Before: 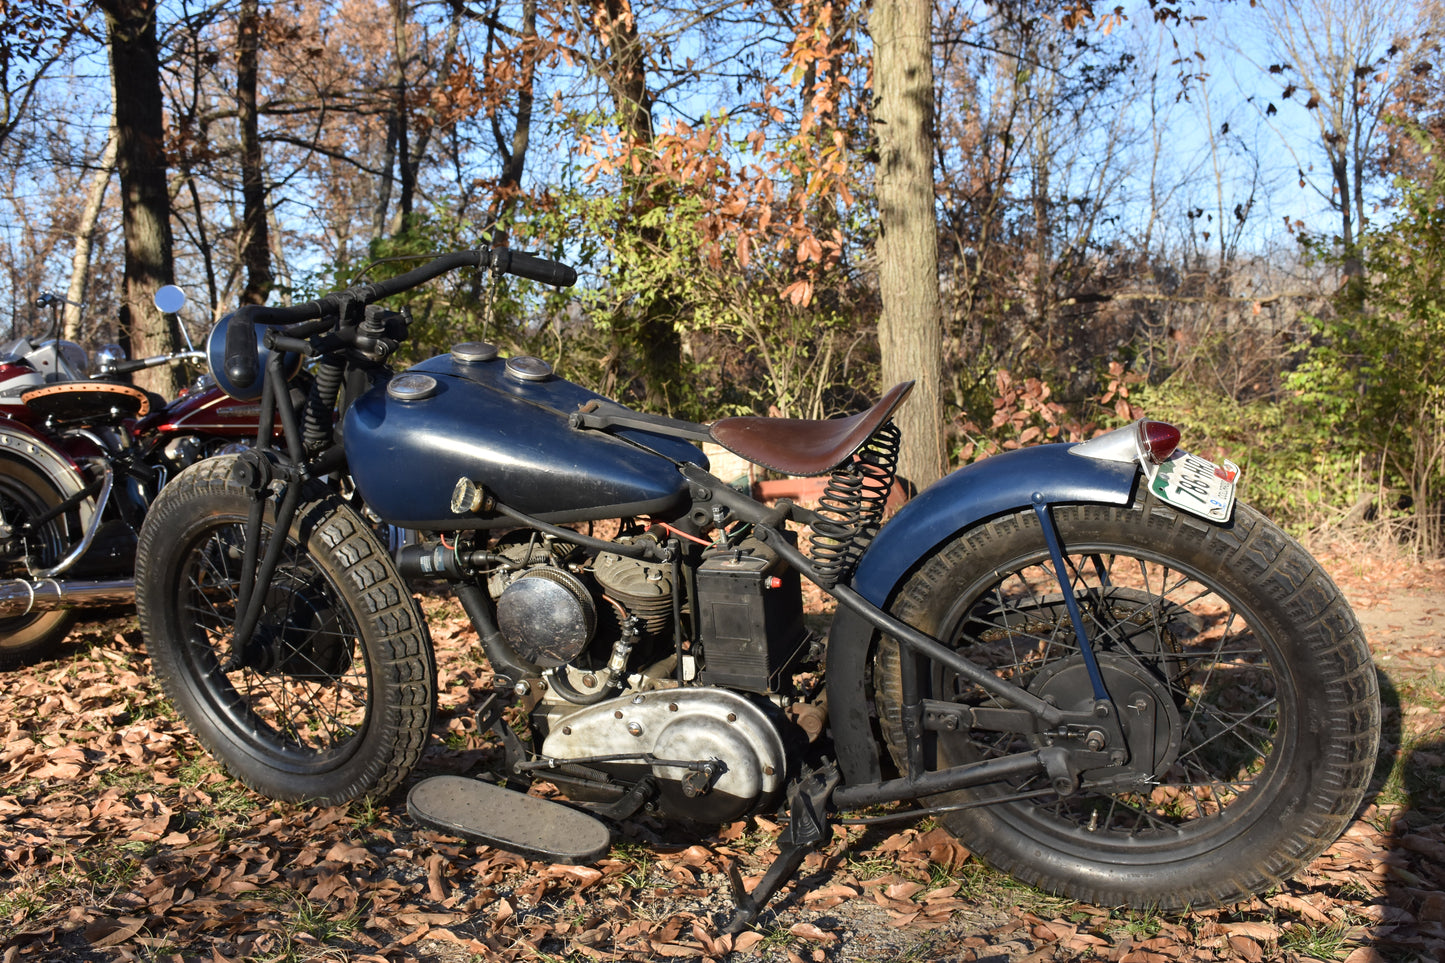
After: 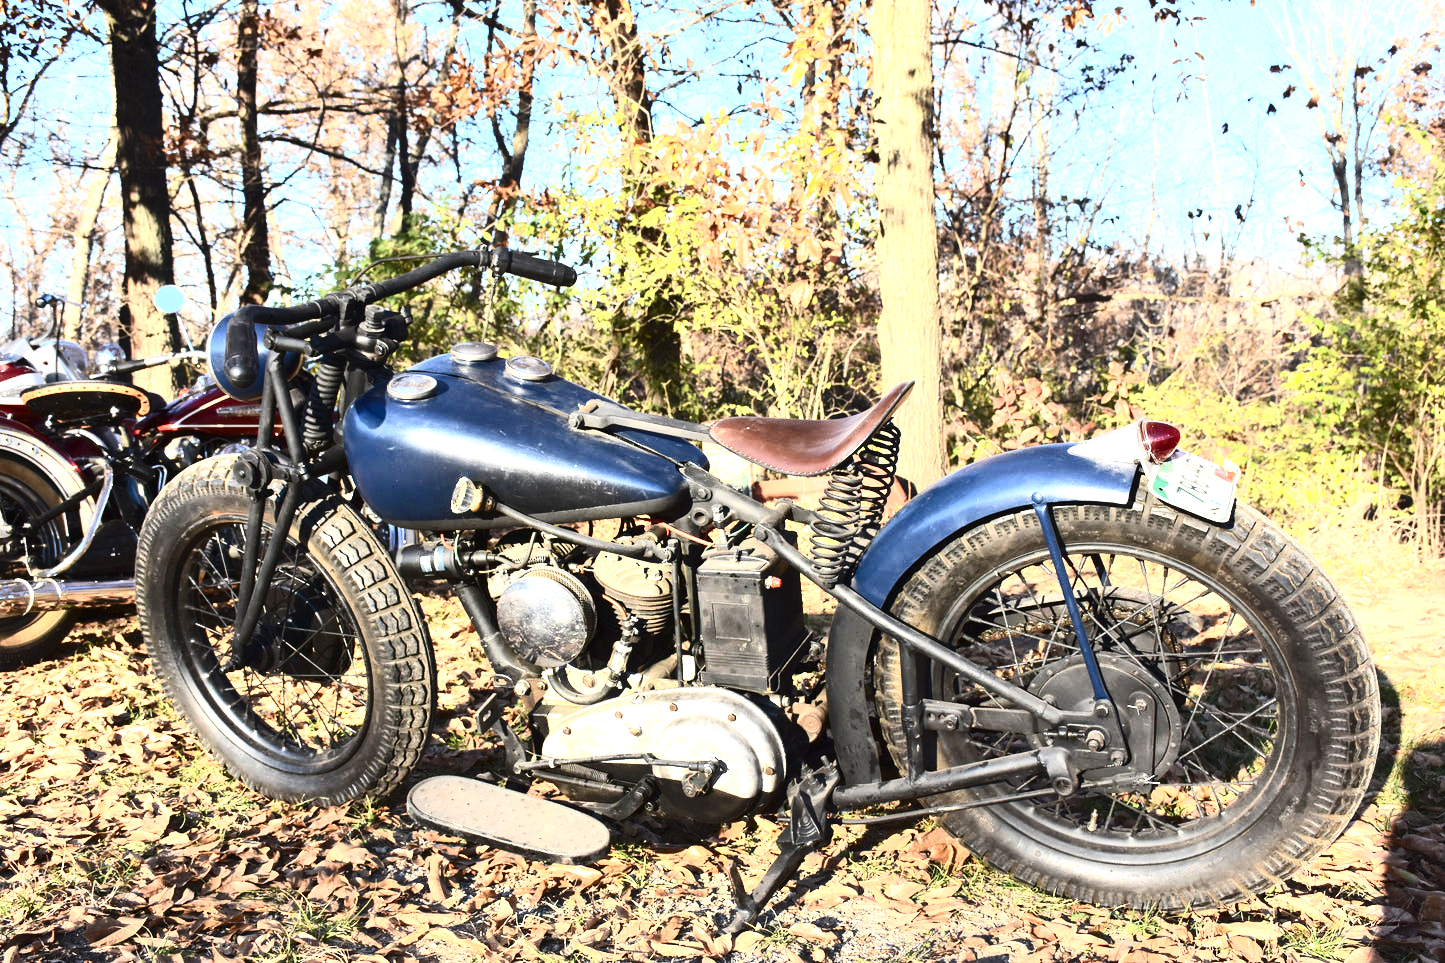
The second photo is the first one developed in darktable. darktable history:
exposure: black level correction 0, exposure 1.466 EV, compensate highlight preservation false
contrast brightness saturation: contrast 0.374, brightness 0.103
